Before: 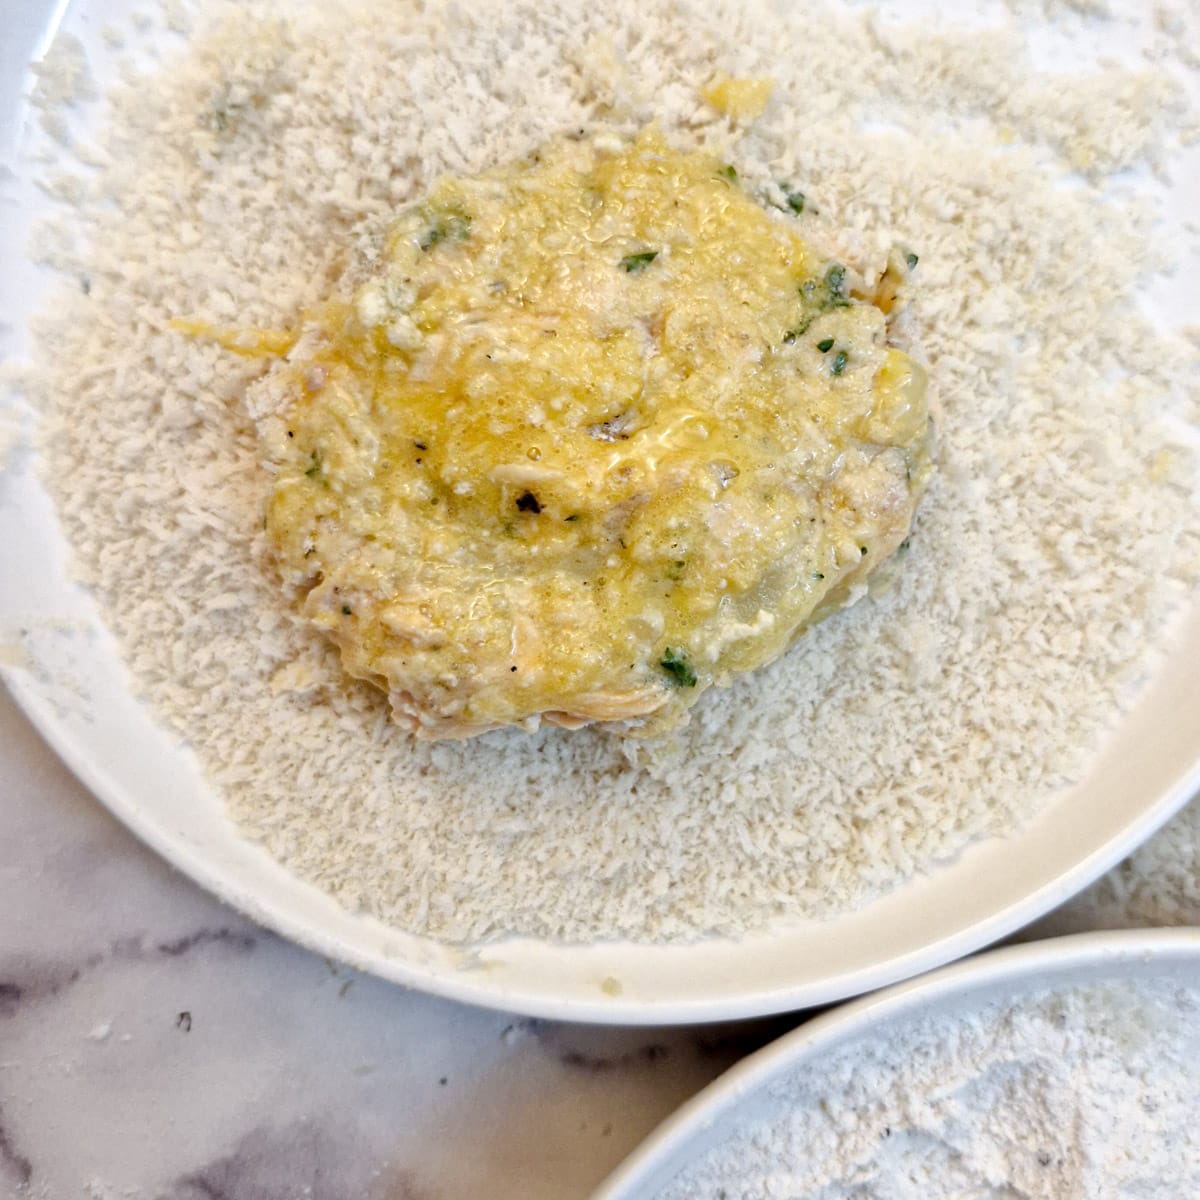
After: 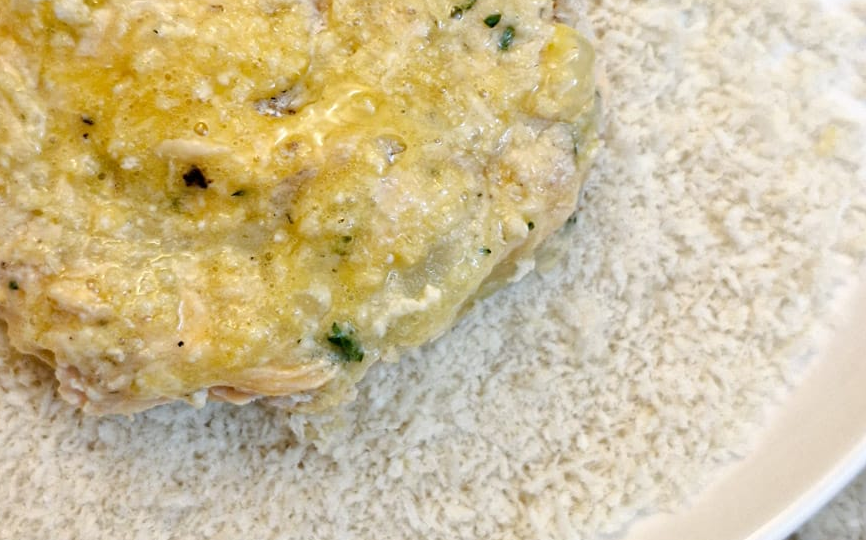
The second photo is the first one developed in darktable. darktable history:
crop and rotate: left 27.832%, top 27.141%, bottom 27.841%
